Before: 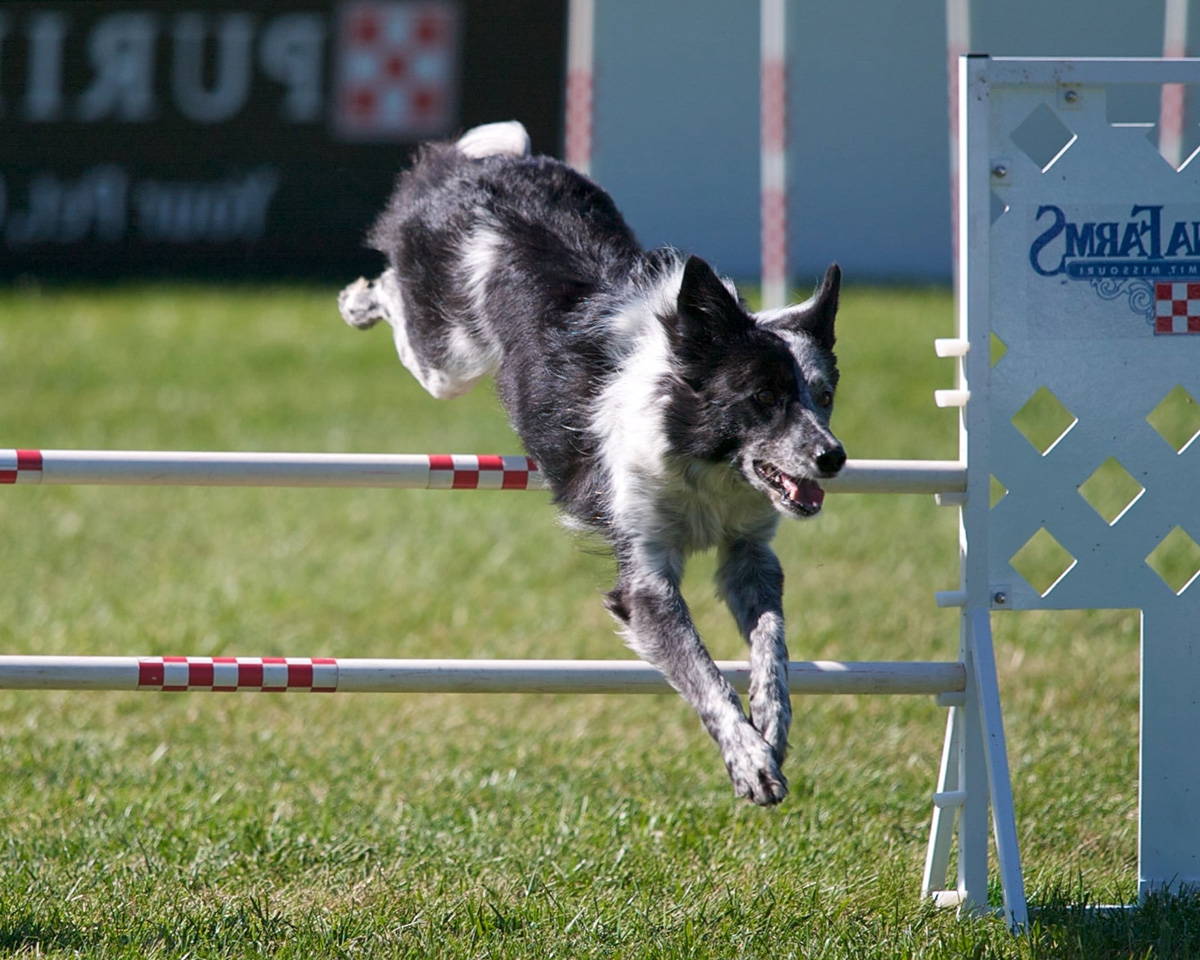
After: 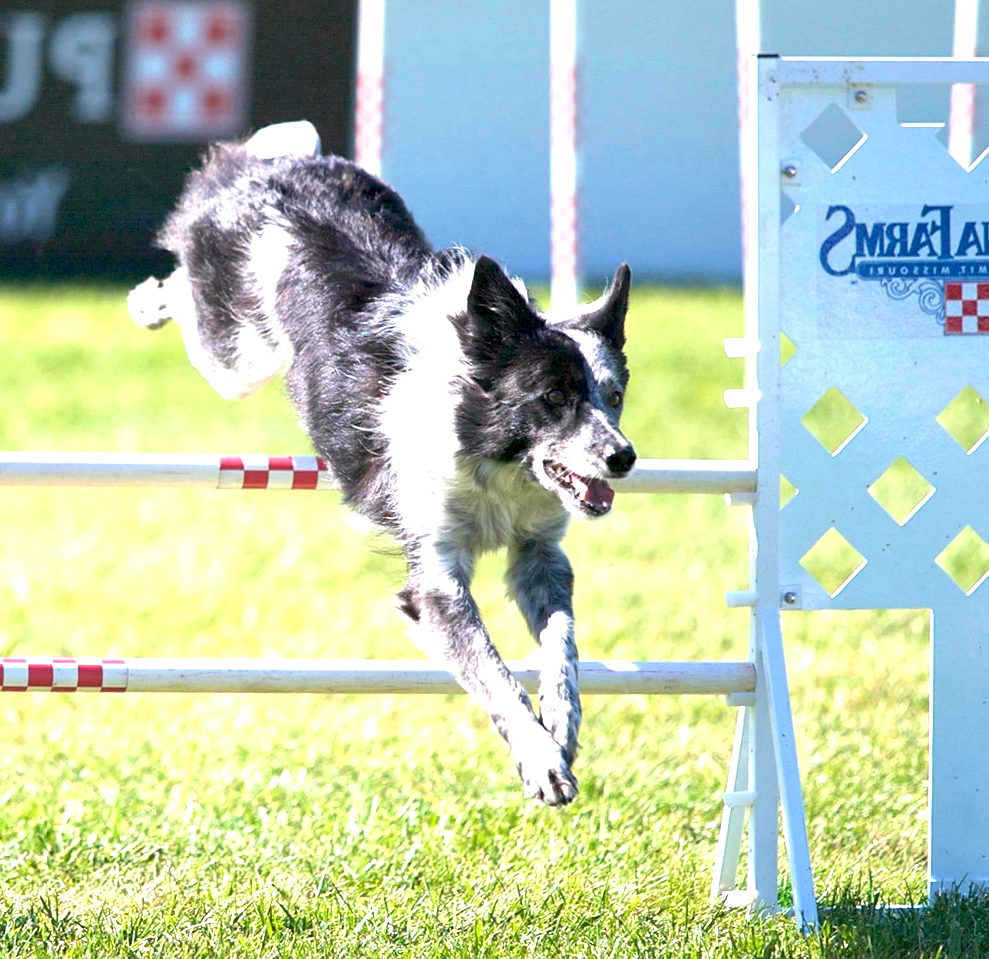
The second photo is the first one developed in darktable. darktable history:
exposure: black level correction 0.001, exposure 1.84 EV, compensate highlight preservation false
crop: left 17.582%, bottom 0.031%
